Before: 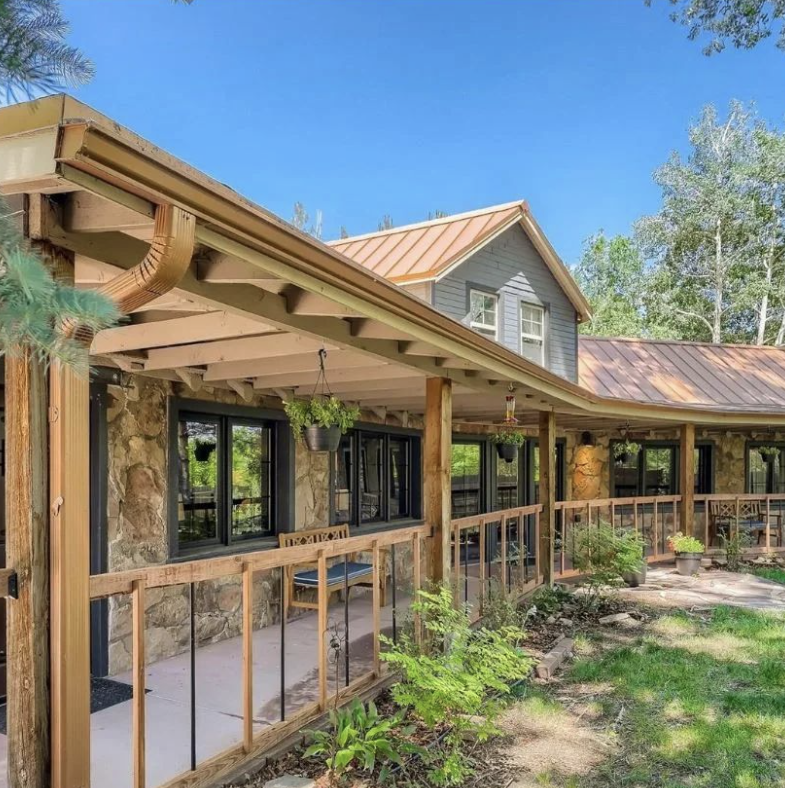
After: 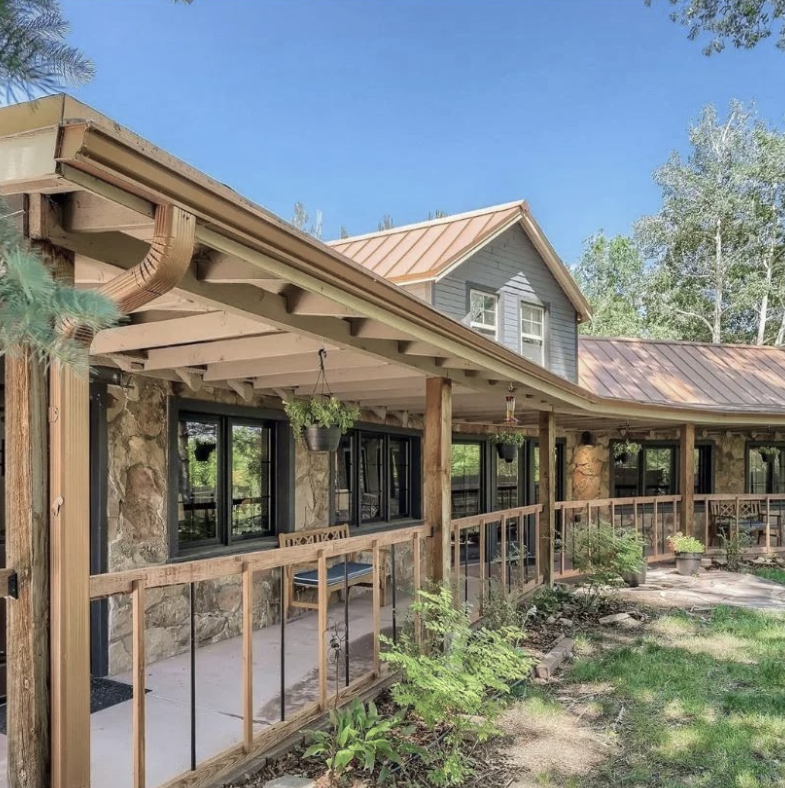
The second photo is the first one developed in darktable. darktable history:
color balance rgb: perceptual saturation grading › global saturation -32.484%, global vibrance 20%
